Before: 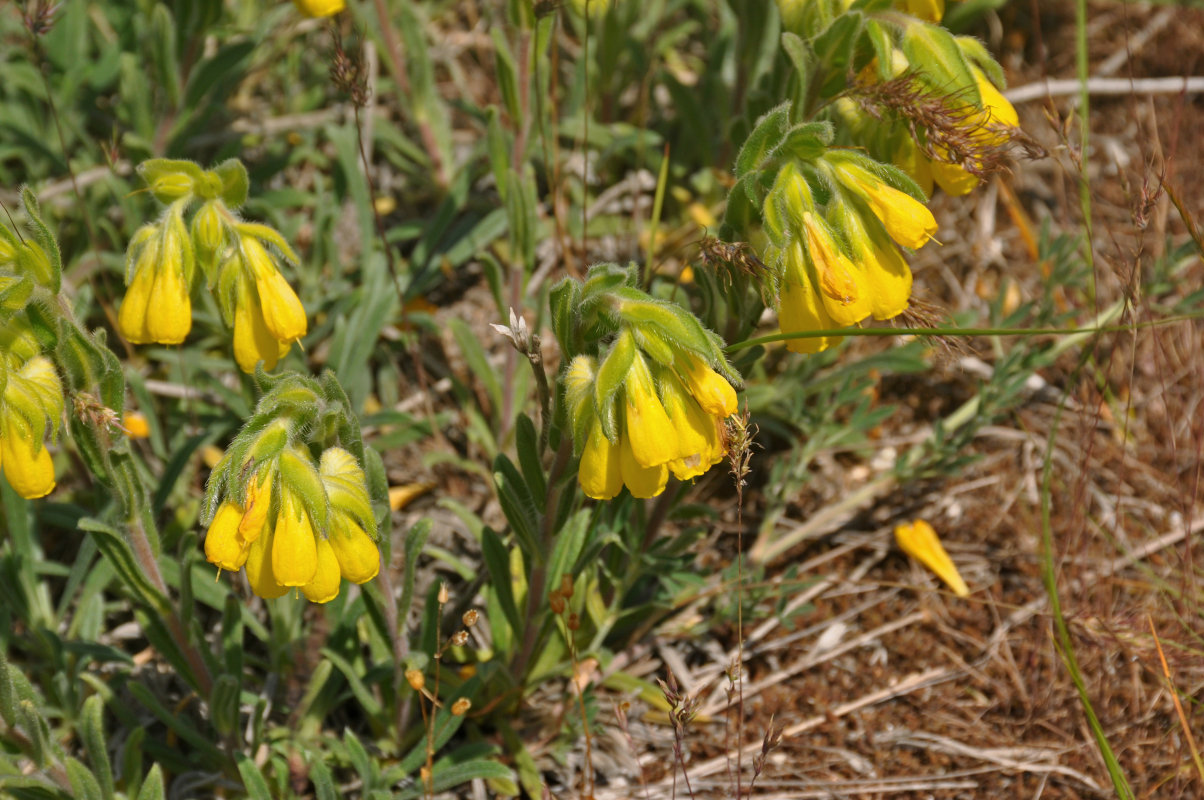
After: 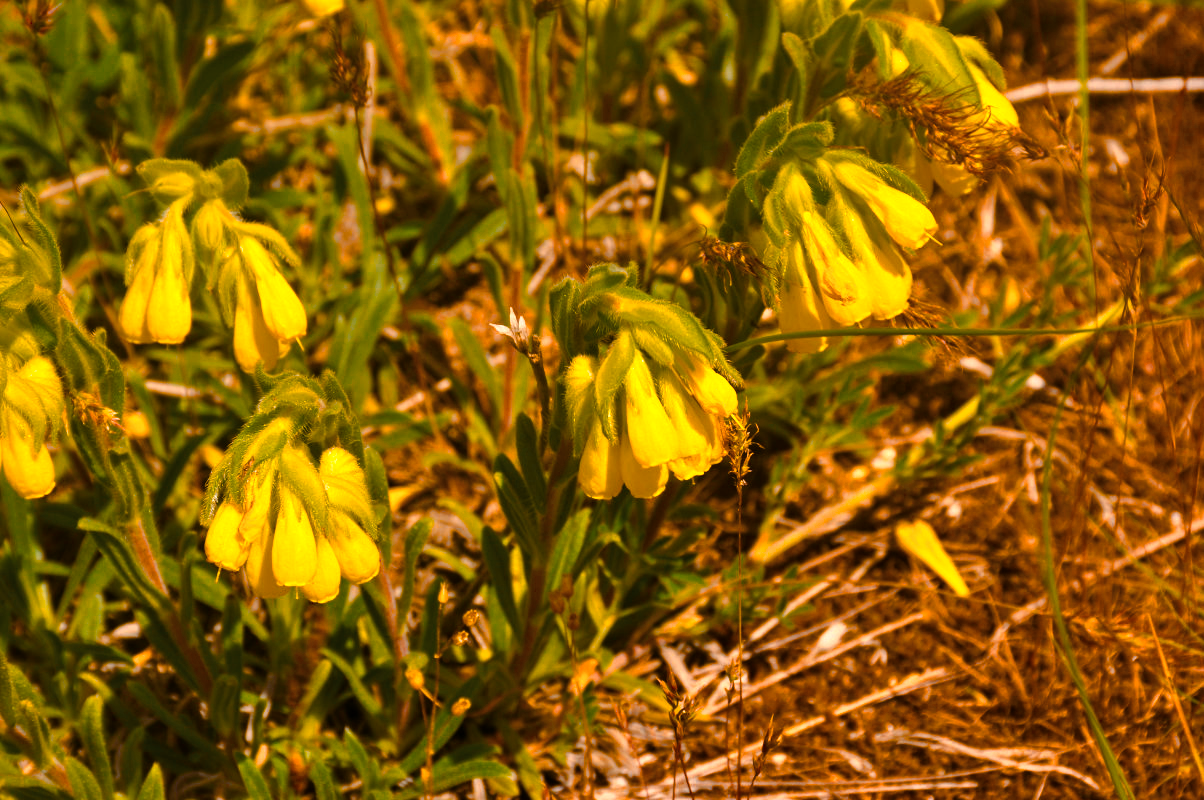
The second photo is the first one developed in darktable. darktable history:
color balance rgb: shadows lift › chroma 9.833%, shadows lift › hue 45.89°, highlights gain › chroma 3.763%, highlights gain › hue 59.11°, linear chroma grading › global chroma 39.605%, perceptual saturation grading › global saturation 36.51%, perceptual saturation grading › shadows 35.691%, saturation formula JzAzBz (2021)
color zones: curves: ch0 [(0.018, 0.548) (0.197, 0.654) (0.425, 0.447) (0.605, 0.658) (0.732, 0.579)]; ch1 [(0.105, 0.531) (0.224, 0.531) (0.386, 0.39) (0.618, 0.456) (0.732, 0.456) (0.956, 0.421)]; ch2 [(0.039, 0.583) (0.215, 0.465) (0.399, 0.544) (0.465, 0.548) (0.614, 0.447) (0.724, 0.43) (0.882, 0.623) (0.956, 0.632)]
